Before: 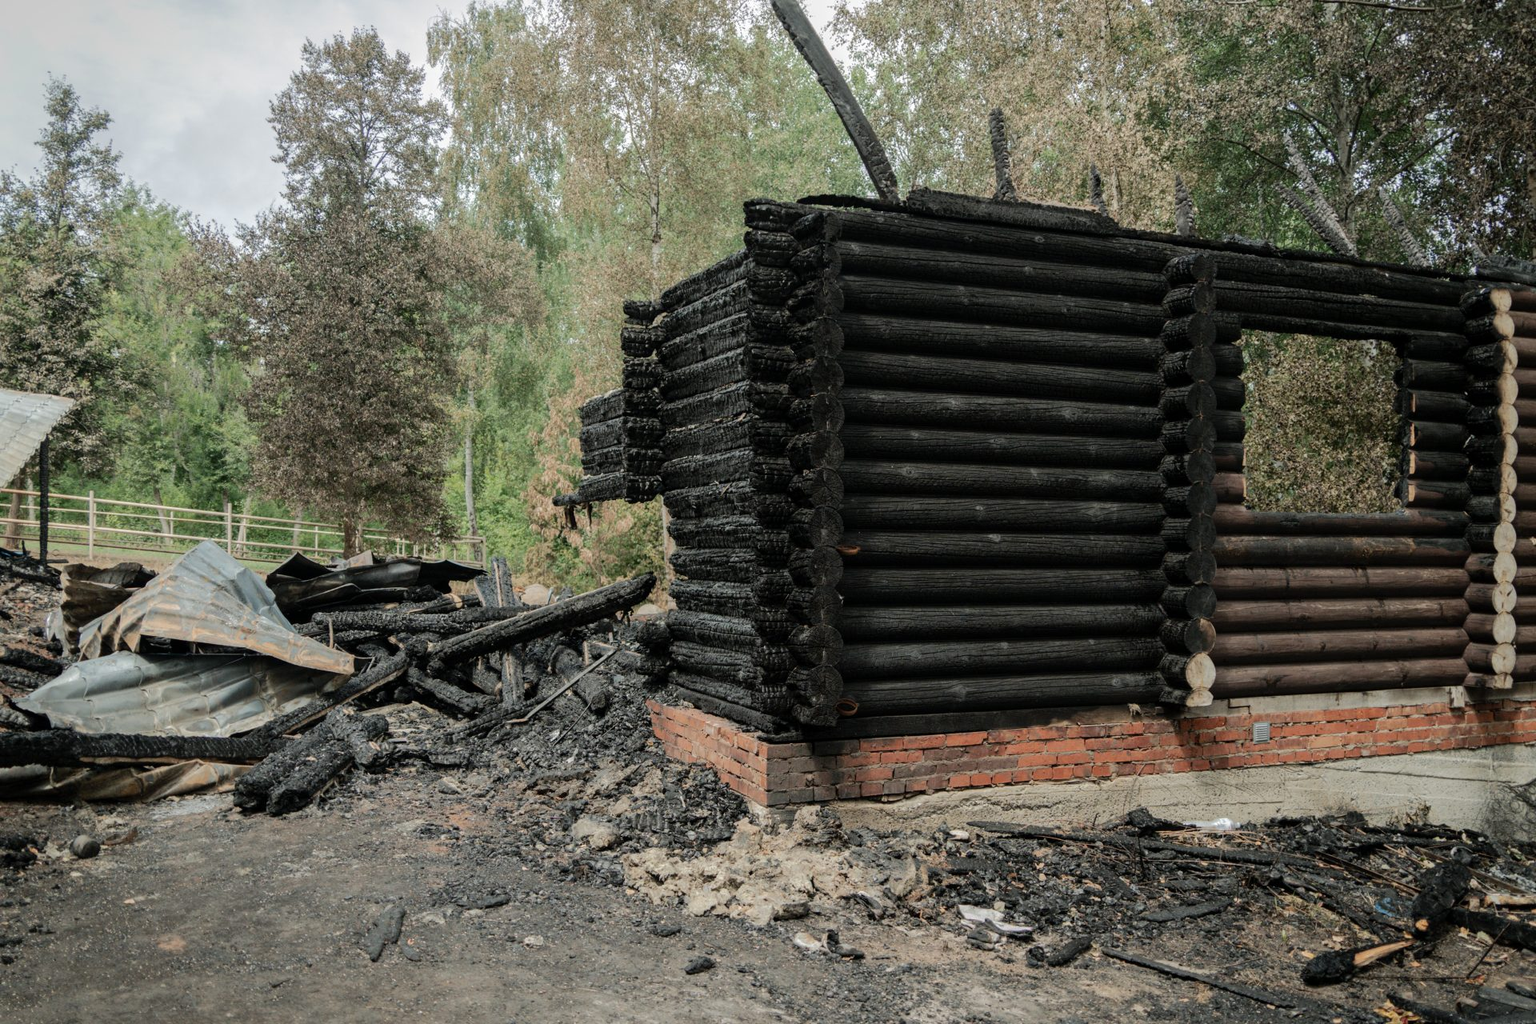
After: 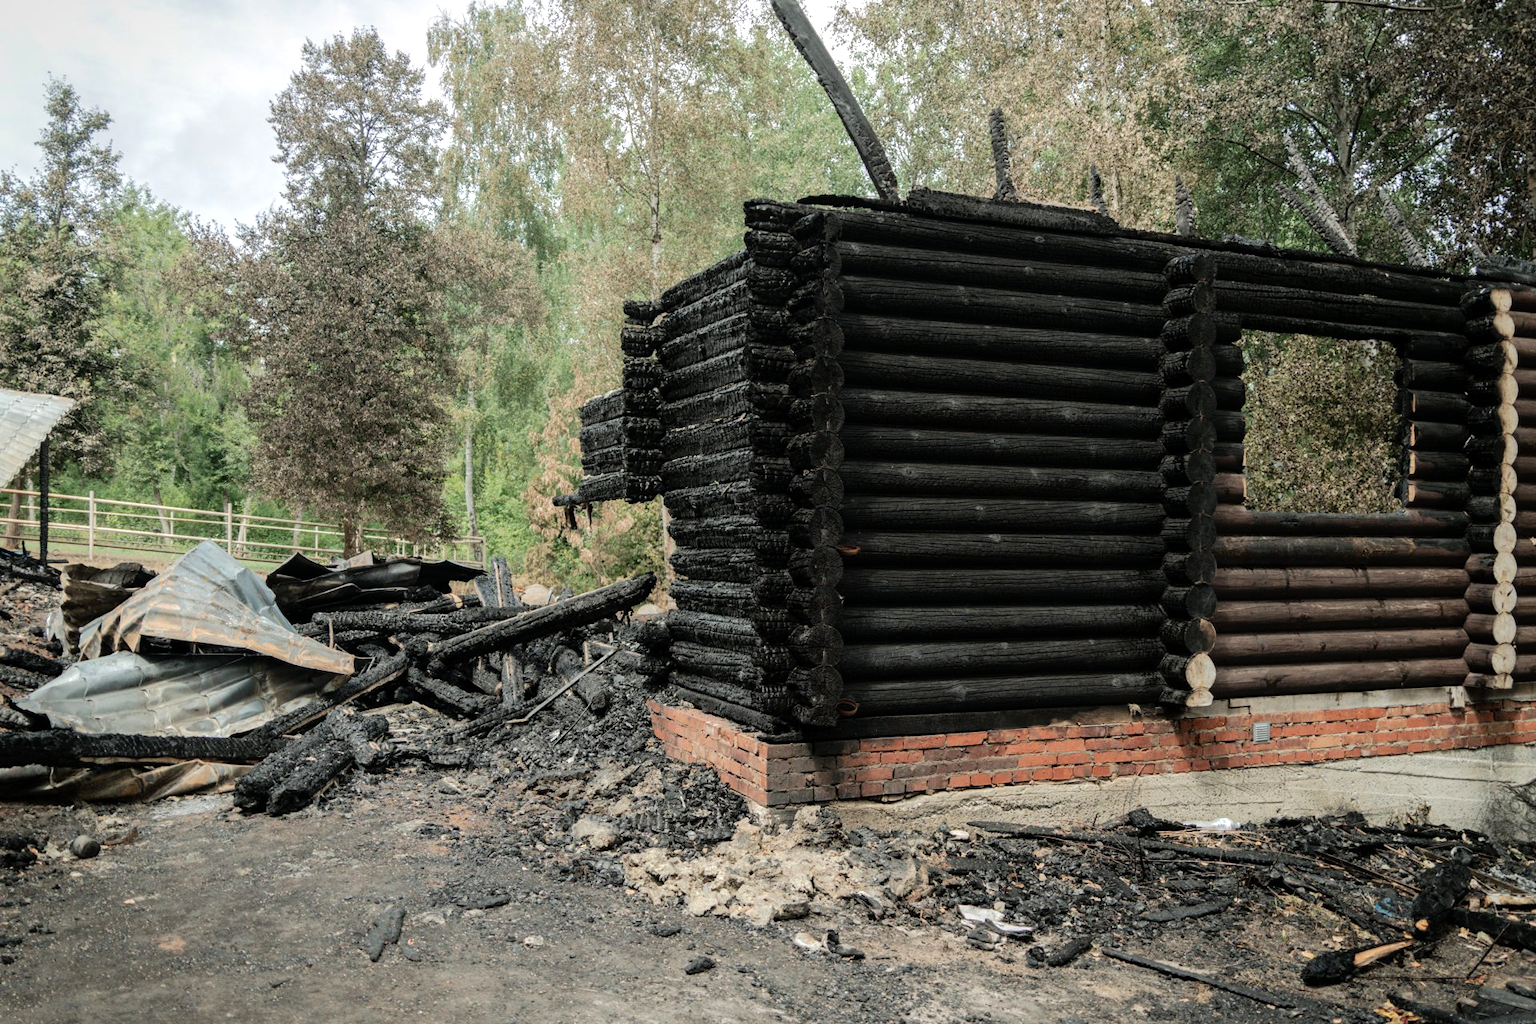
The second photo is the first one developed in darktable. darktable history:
tone equalizer: -8 EV -0.444 EV, -7 EV -0.389 EV, -6 EV -0.353 EV, -5 EV -0.193 EV, -3 EV 0.226 EV, -2 EV 0.358 EV, -1 EV 0.385 EV, +0 EV 0.409 EV
